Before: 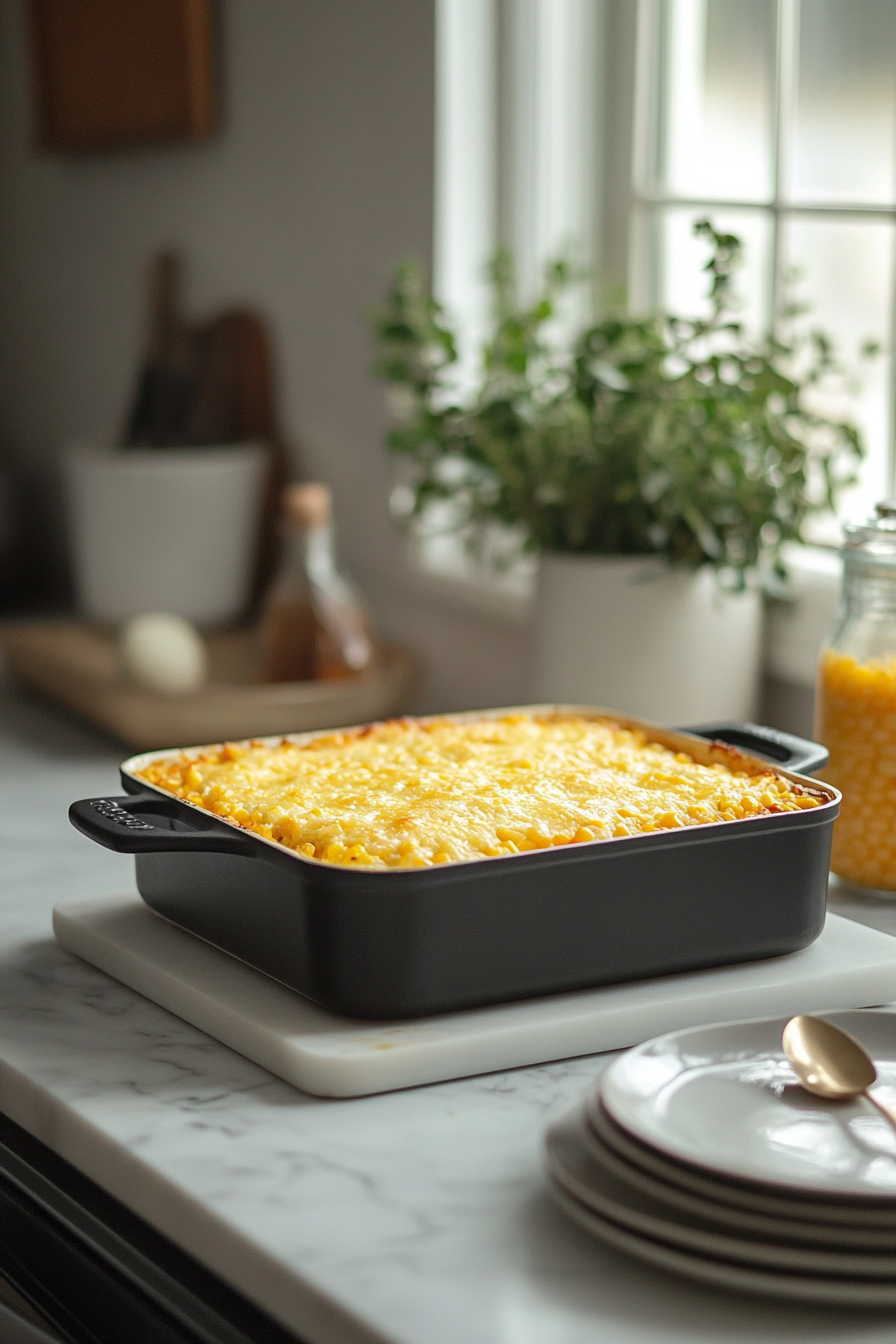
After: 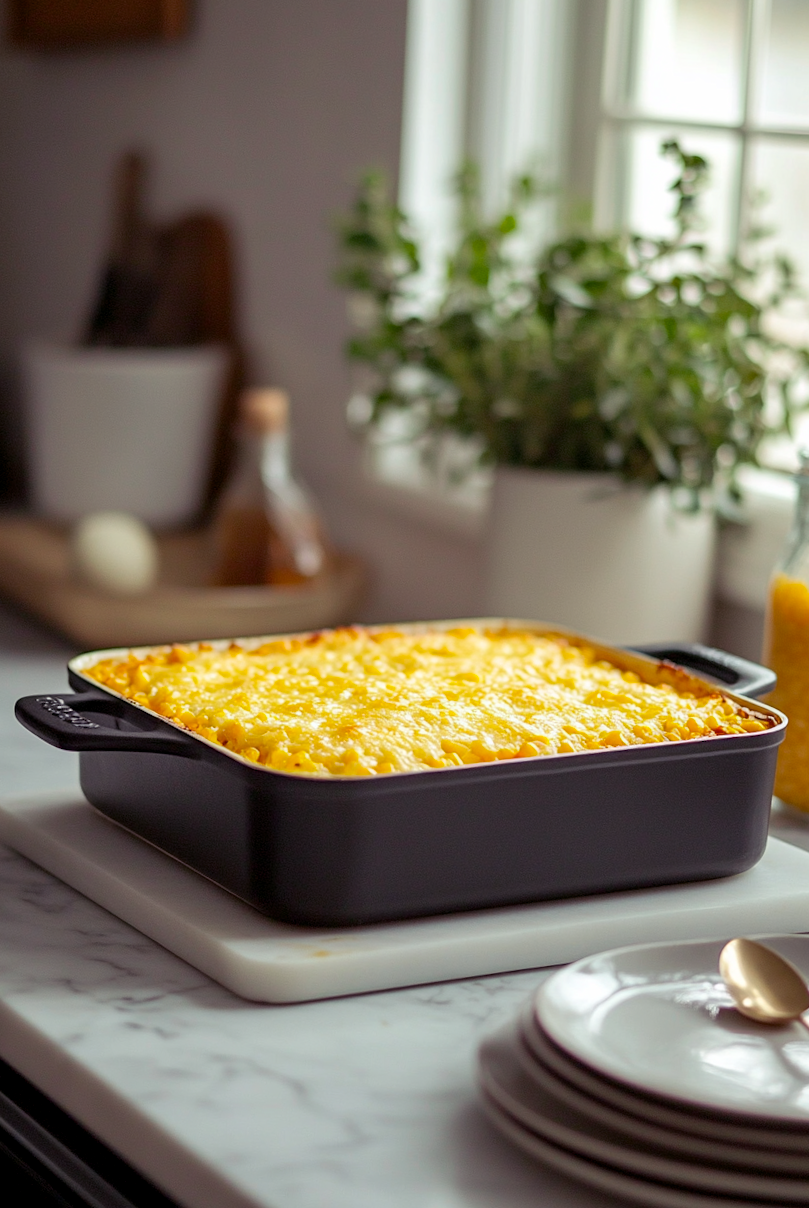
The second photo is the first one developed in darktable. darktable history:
crop and rotate: angle -2.16°, left 3.072%, top 4.343%, right 1.505%, bottom 0.723%
color balance rgb: shadows lift › luminance 0.485%, shadows lift › chroma 6.866%, shadows lift › hue 299.34°, global offset › luminance -0.513%, perceptual saturation grading › global saturation 19.952%
